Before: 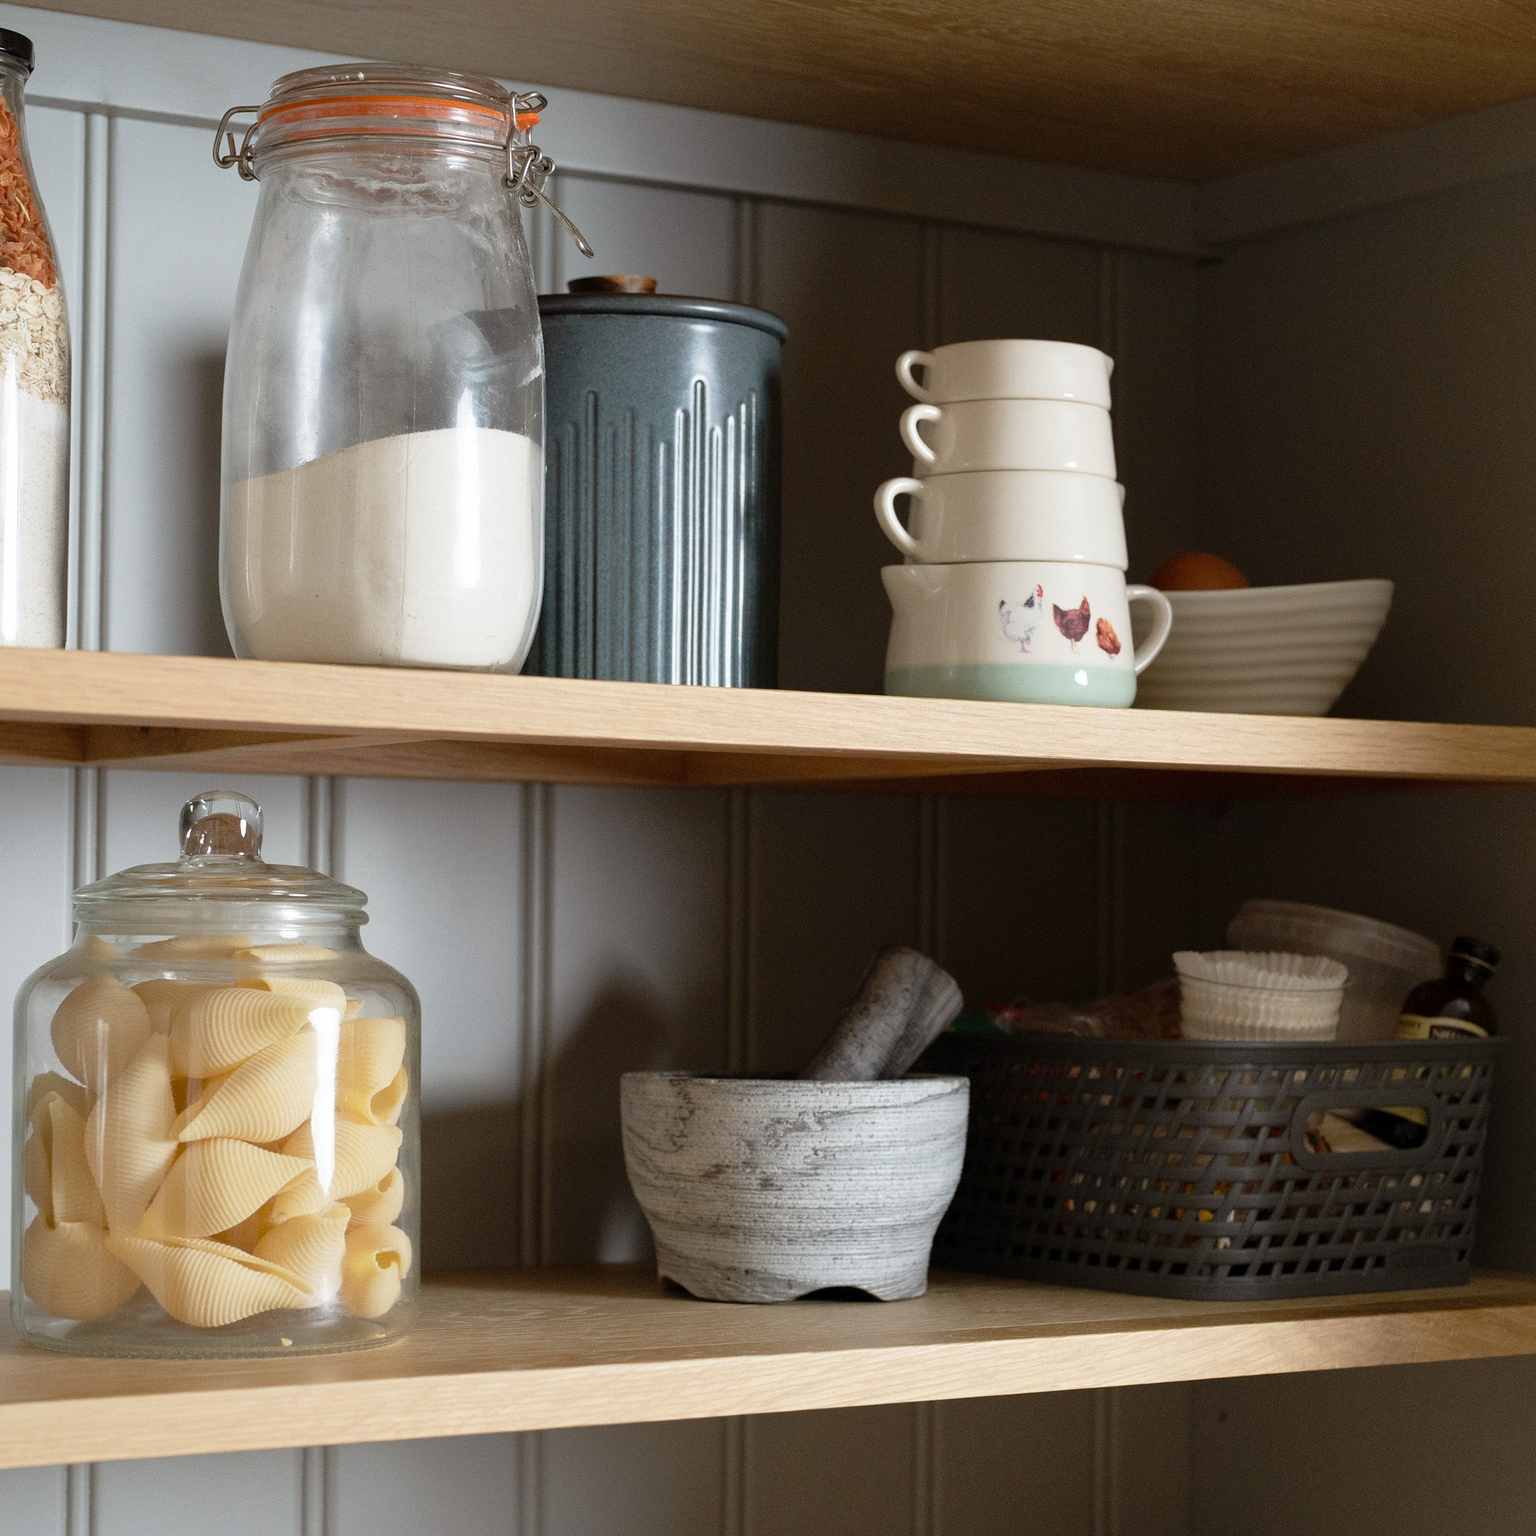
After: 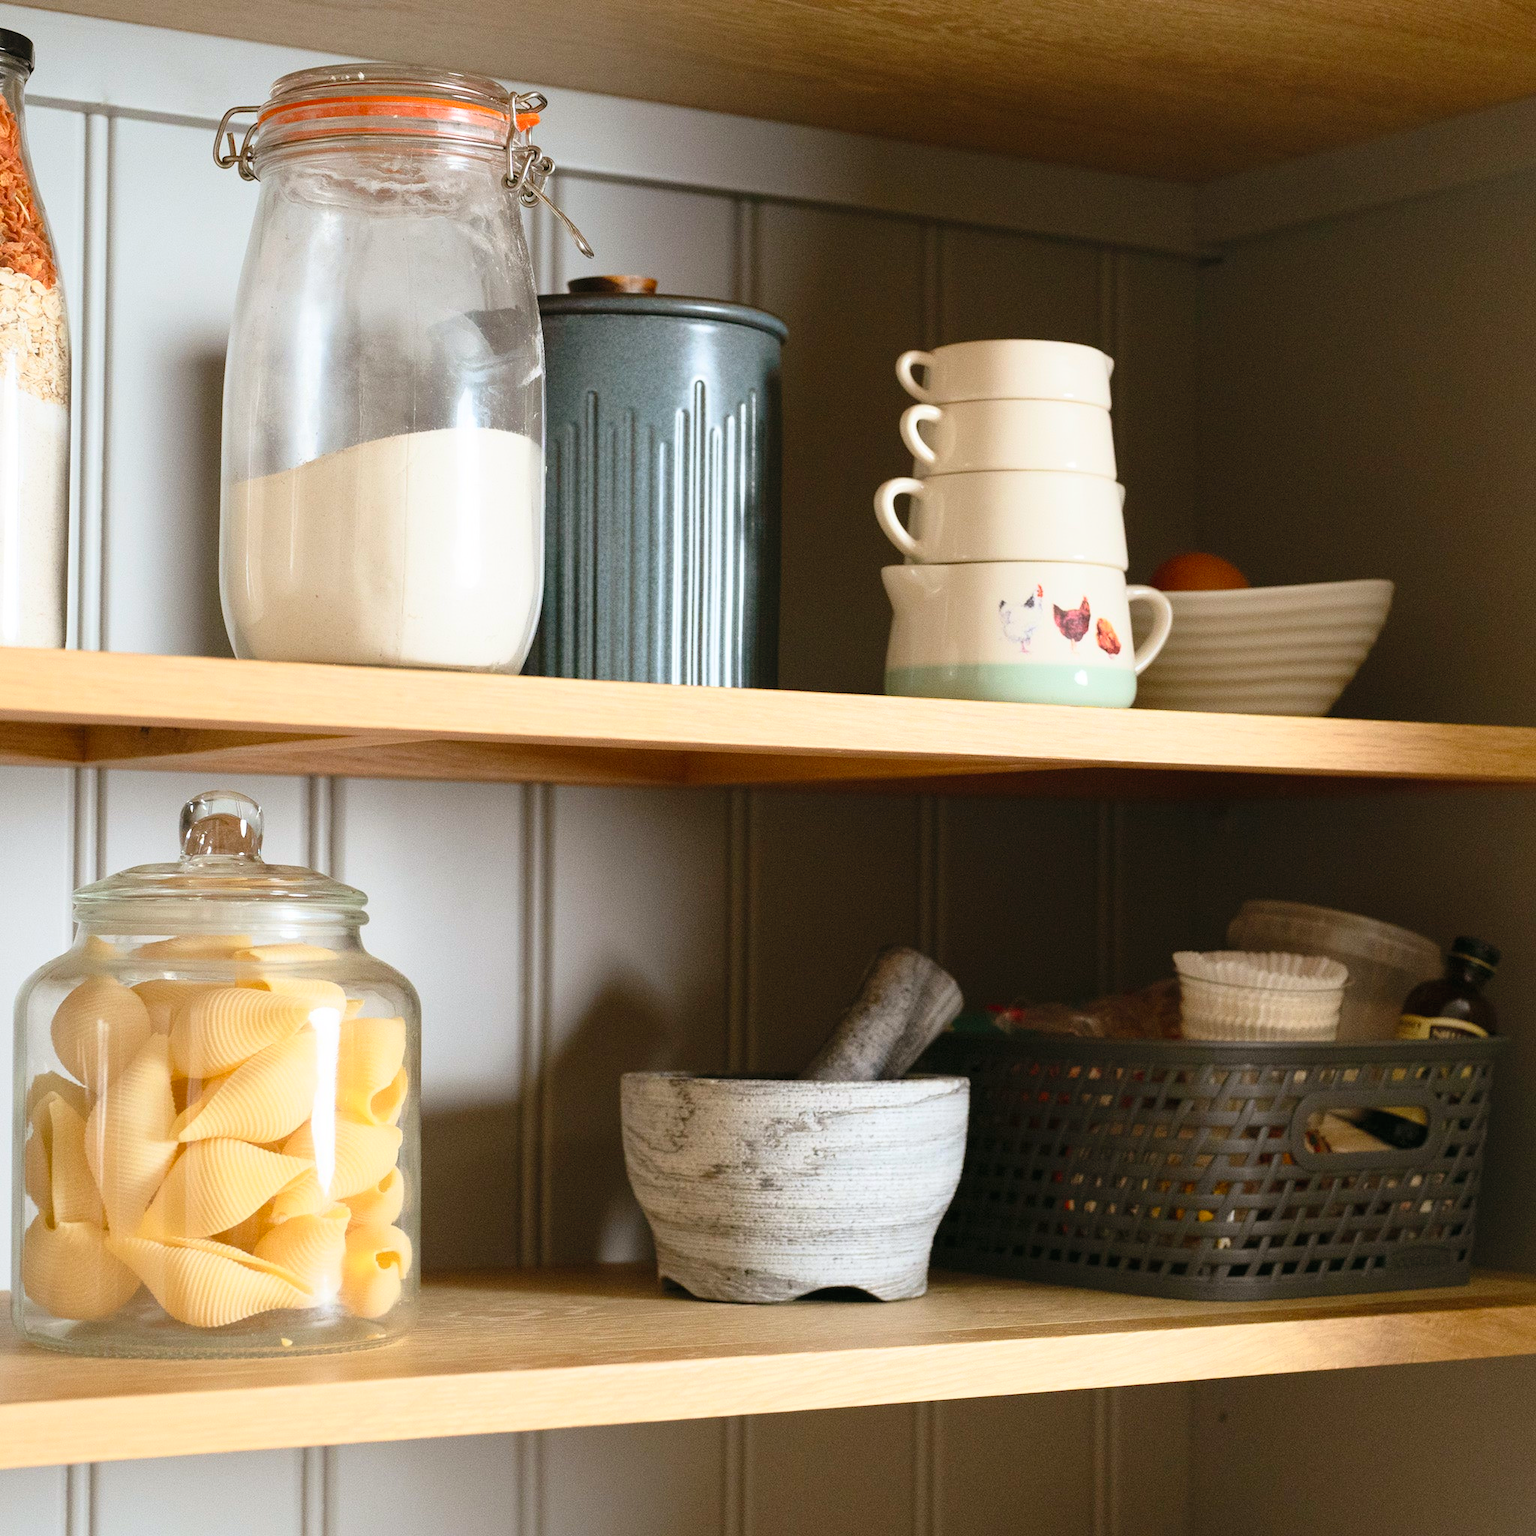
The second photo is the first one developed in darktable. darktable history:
contrast brightness saturation: contrast 0.24, brightness 0.26, saturation 0.39
color balance: mode lift, gamma, gain (sRGB), lift [1, 0.99, 1.01, 0.992], gamma [1, 1.037, 0.974, 0.963]
